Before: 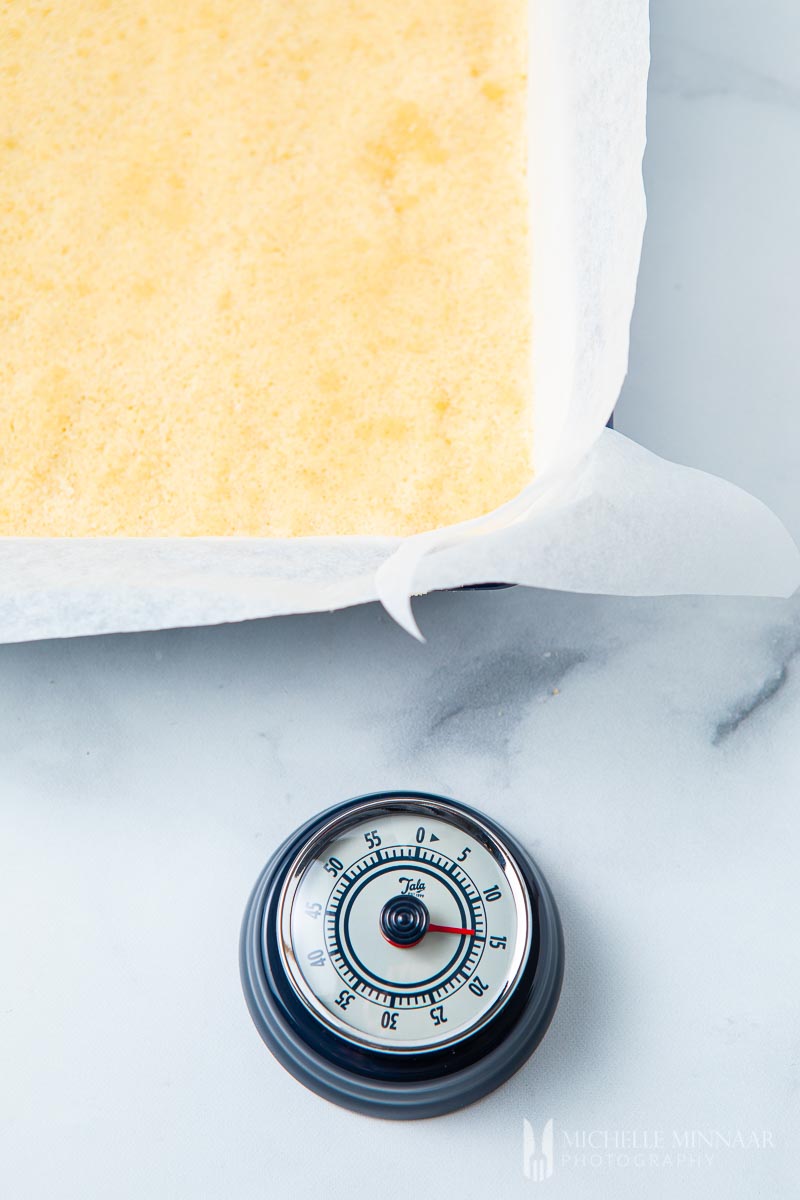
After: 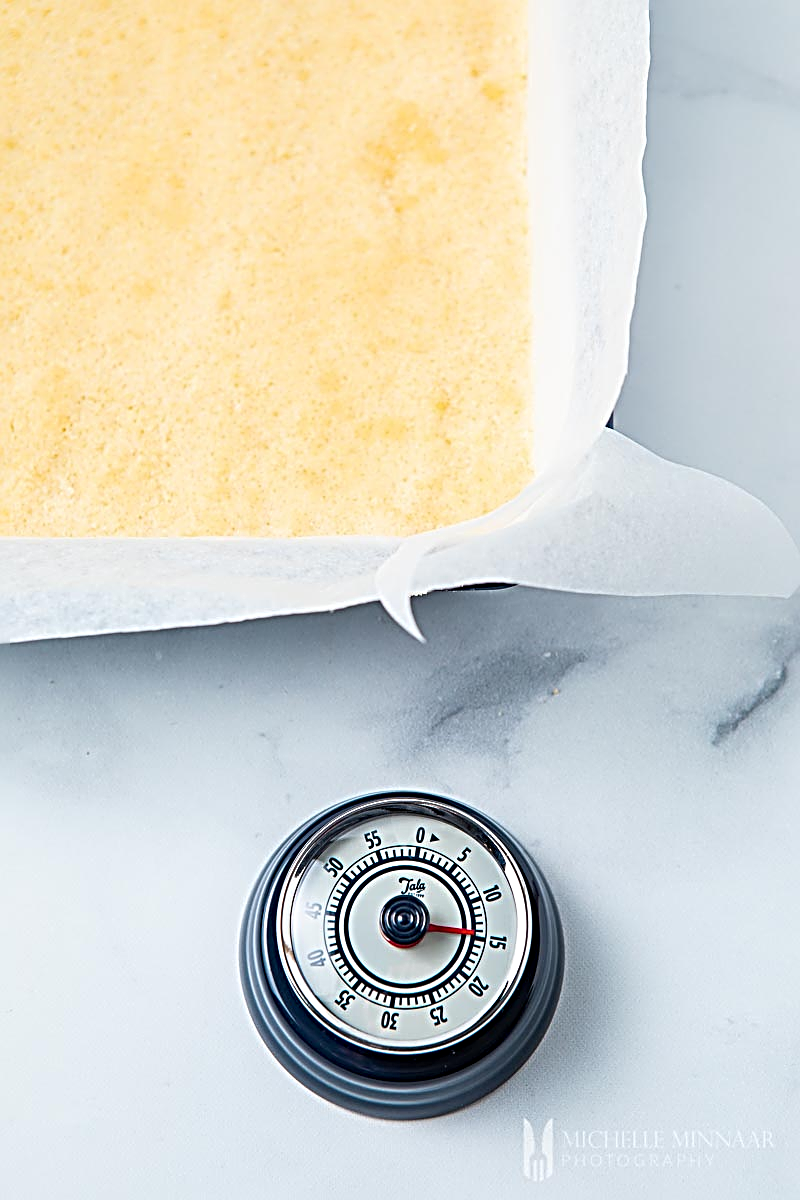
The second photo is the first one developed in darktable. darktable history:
sharpen: radius 3.641, amount 0.933
